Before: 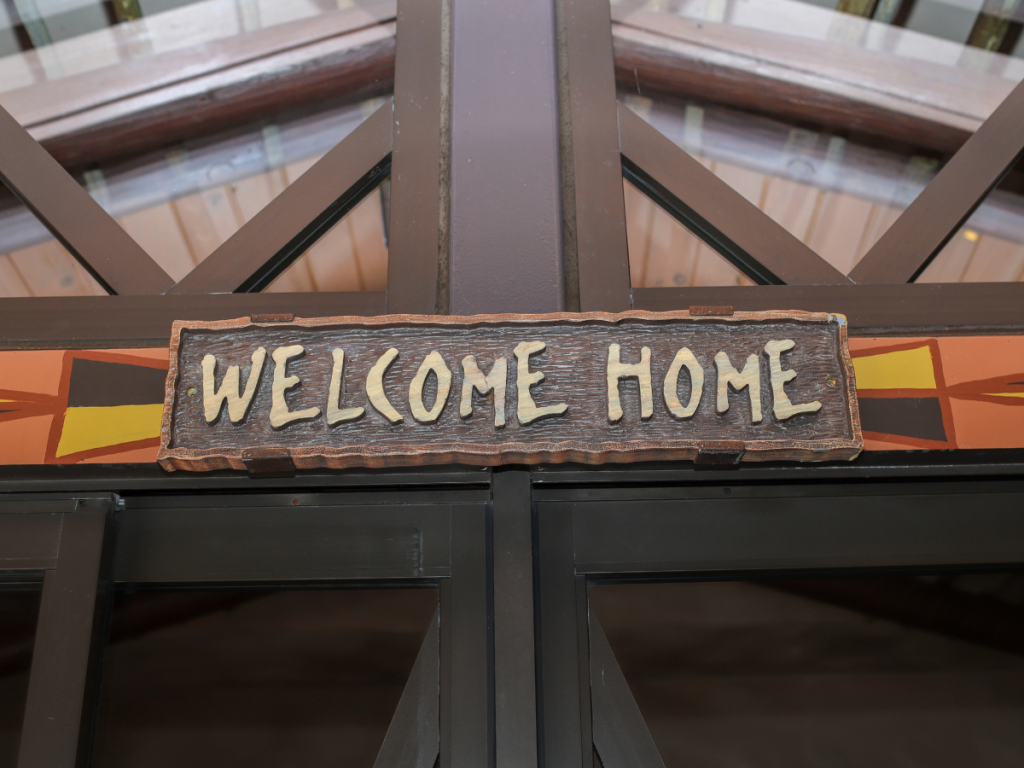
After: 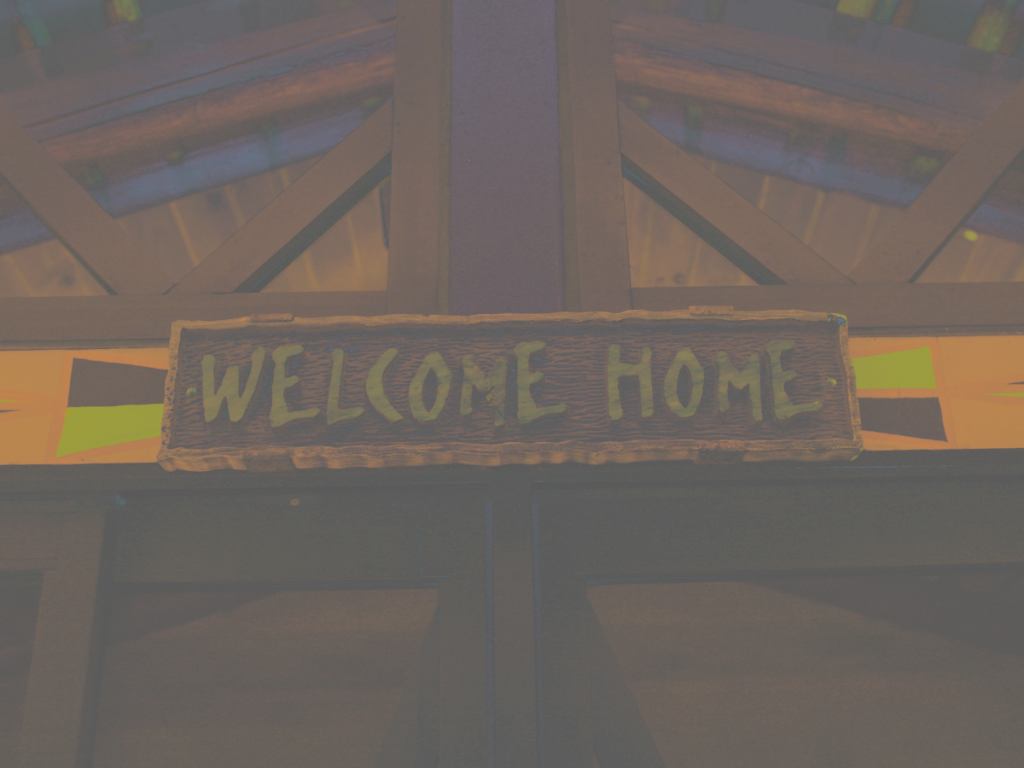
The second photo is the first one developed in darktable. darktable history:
color zones: curves: ch0 [(0.25, 0.667) (0.758, 0.368)]; ch1 [(0.215, 0.245) (0.761, 0.373)]; ch2 [(0.247, 0.554) (0.761, 0.436)]
local contrast: detail 130%
contrast brightness saturation: contrast -0.972, brightness -0.161, saturation 0.759
exposure: exposure -0.176 EV, compensate highlight preservation false
